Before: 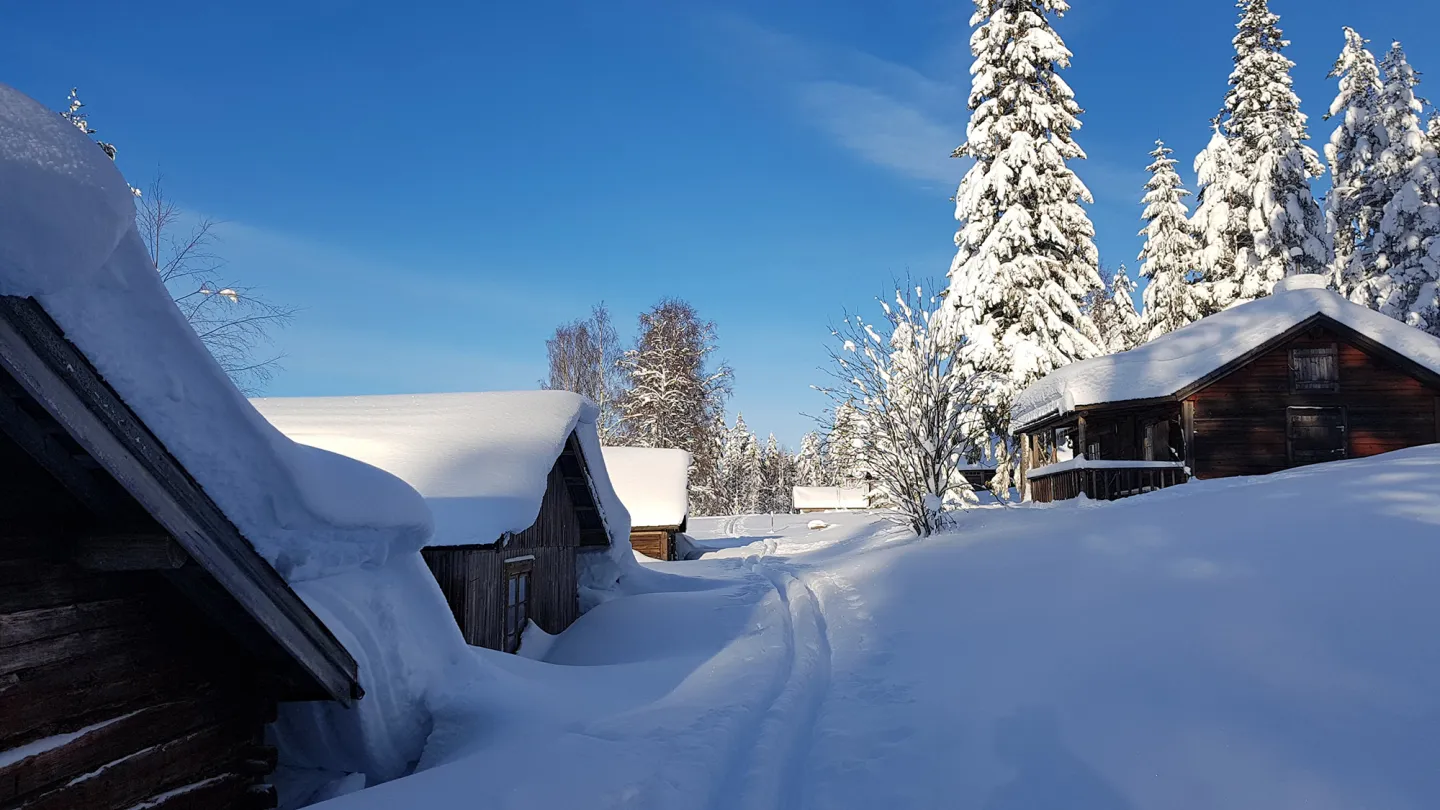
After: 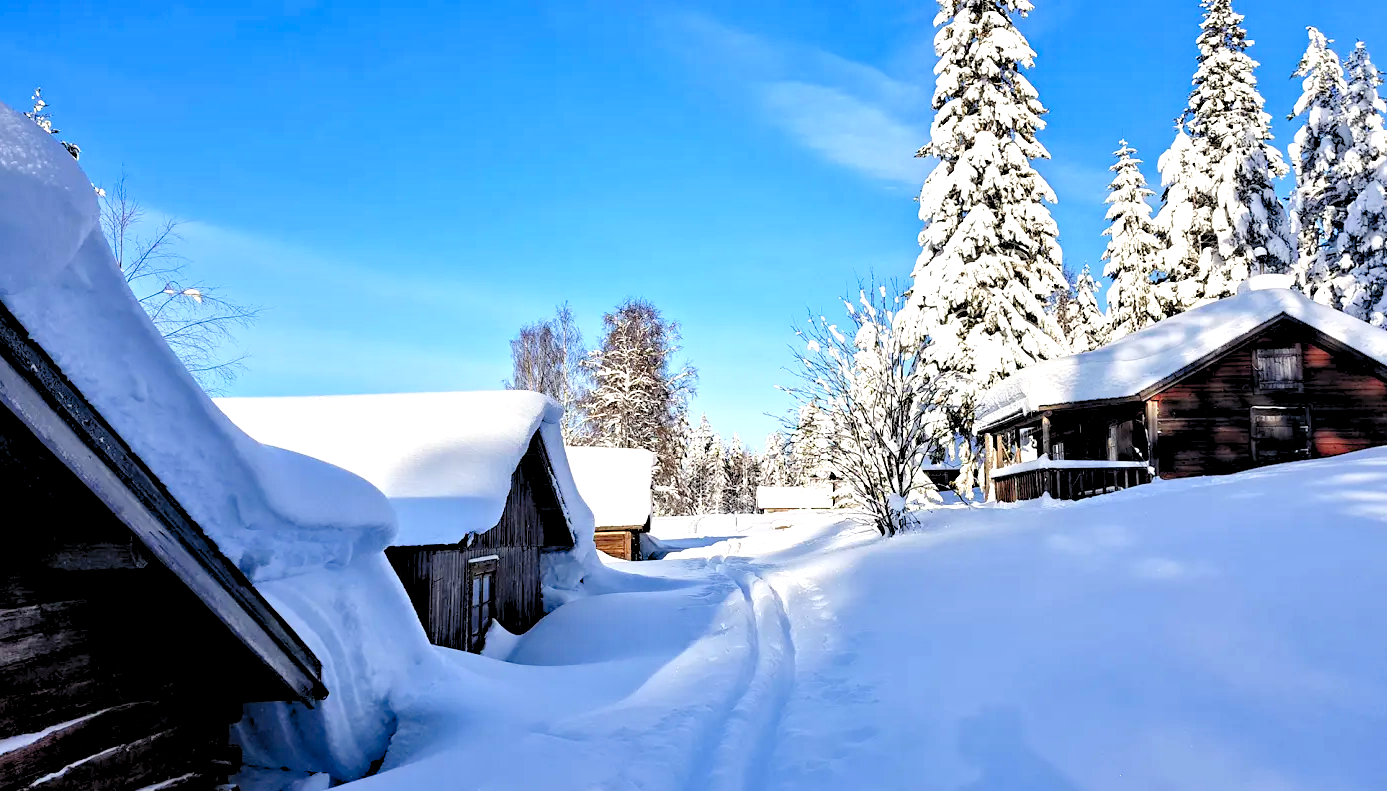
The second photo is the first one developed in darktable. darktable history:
levels: levels [0.036, 0.364, 0.827]
contrast equalizer: y [[0.511, 0.558, 0.631, 0.632, 0.559, 0.512], [0.5 ×6], [0.507, 0.559, 0.627, 0.644, 0.647, 0.647], [0 ×6], [0 ×6]]
crop and rotate: left 2.536%, right 1.107%, bottom 2.246%
